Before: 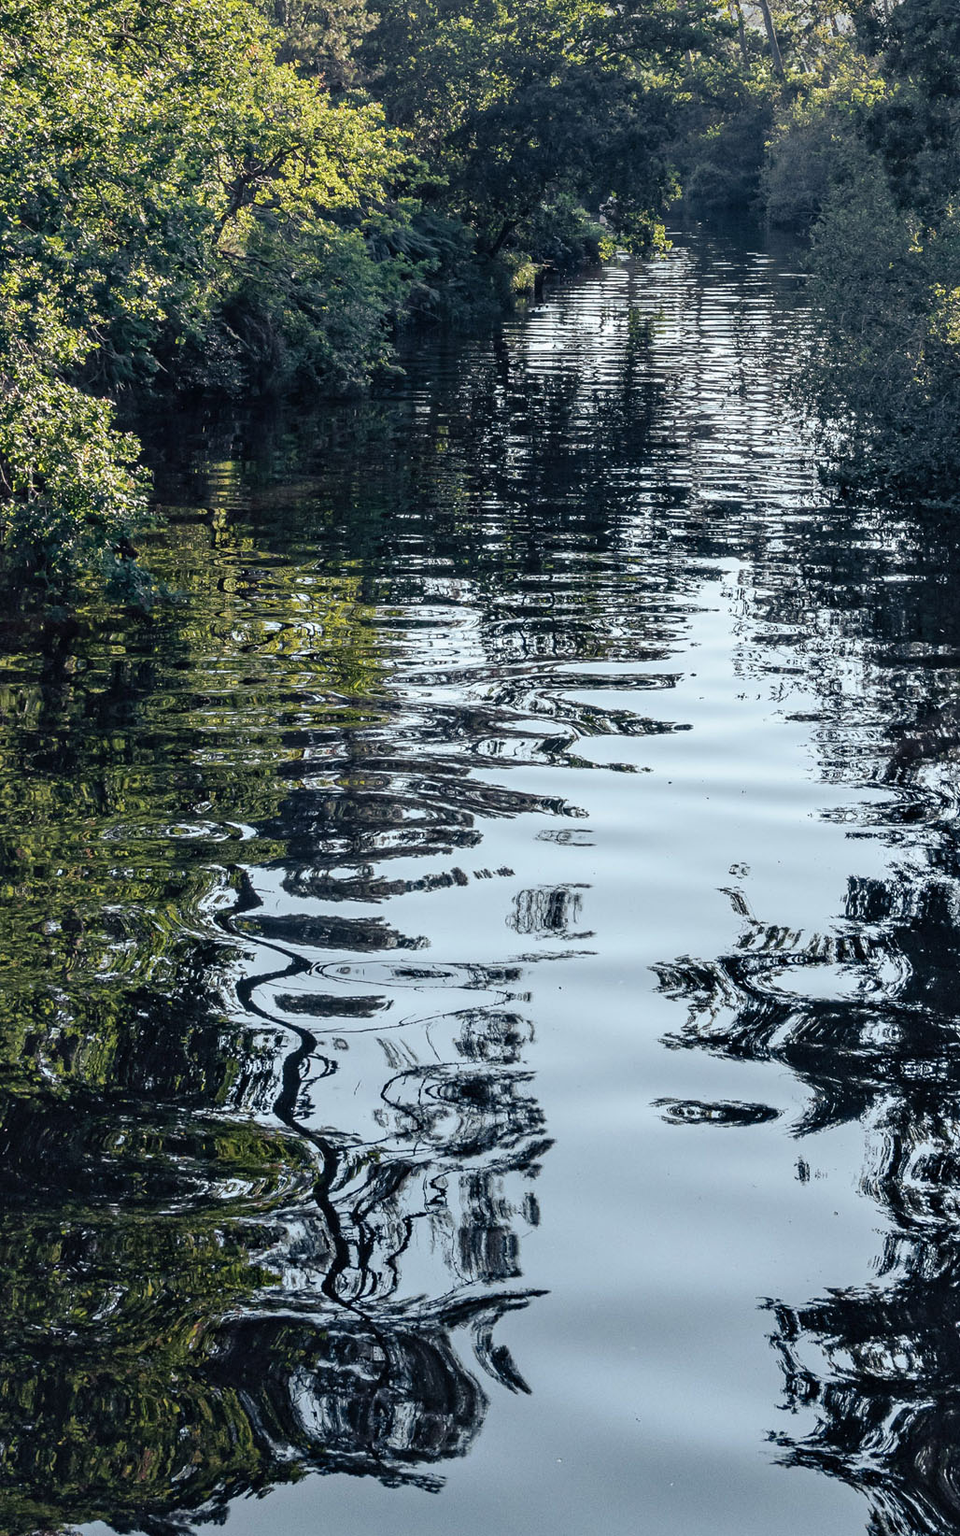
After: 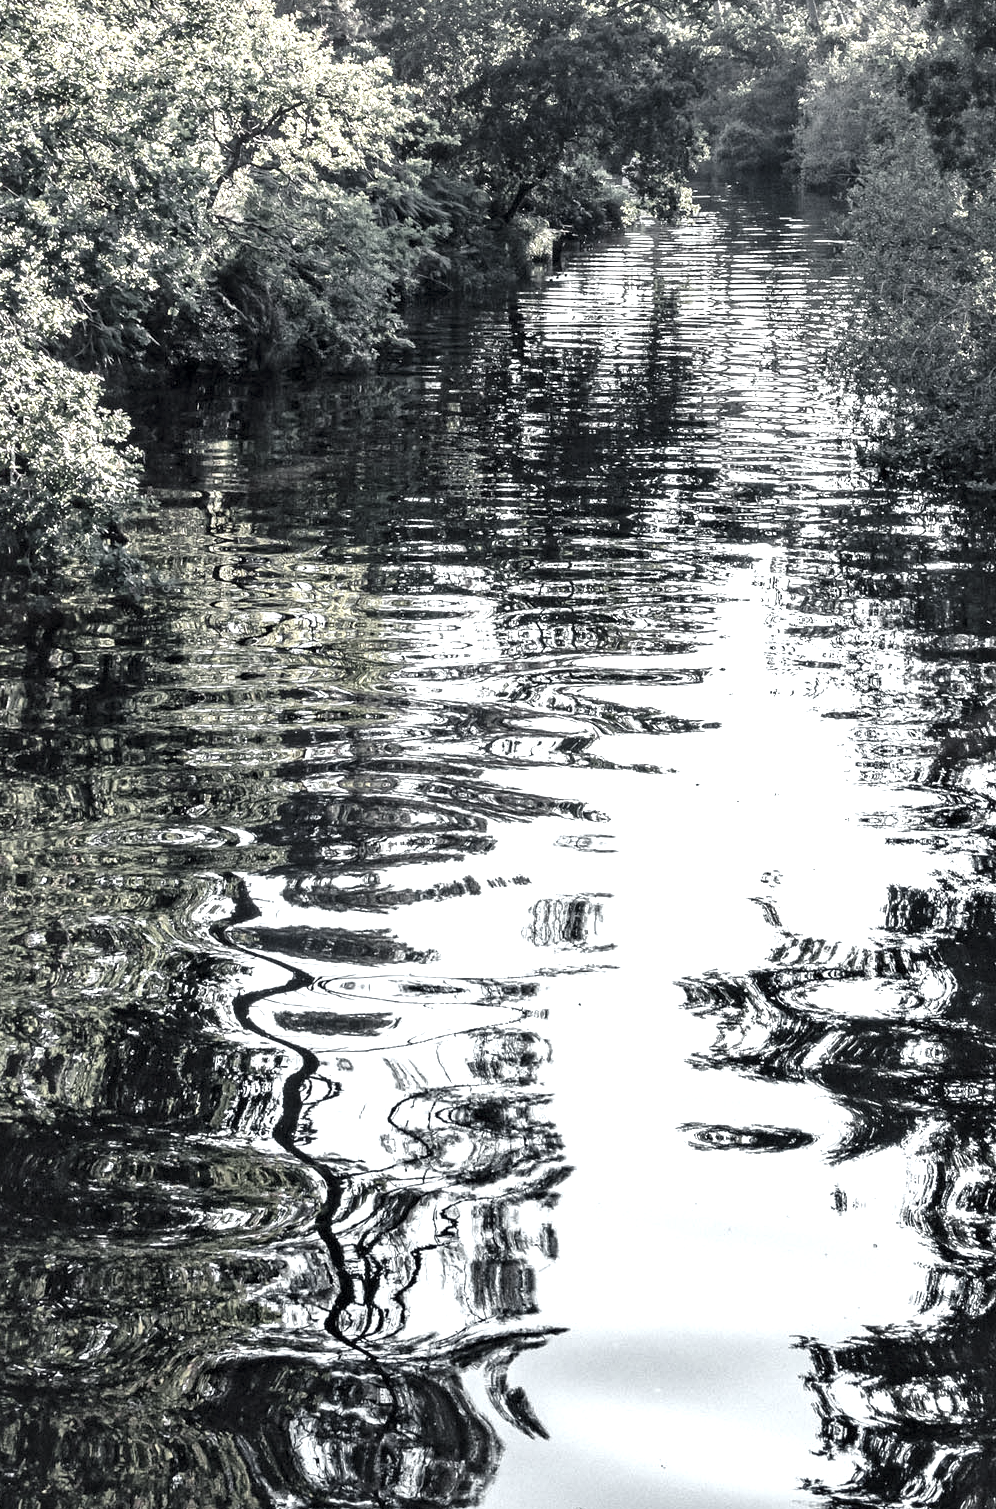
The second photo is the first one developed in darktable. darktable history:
exposure: exposure 1.2 EV, compensate highlight preservation false
color correction: saturation 0.2
crop: left 1.964%, top 3.251%, right 1.122%, bottom 4.933%
local contrast: mode bilateral grid, contrast 20, coarseness 100, detail 150%, midtone range 0.2
